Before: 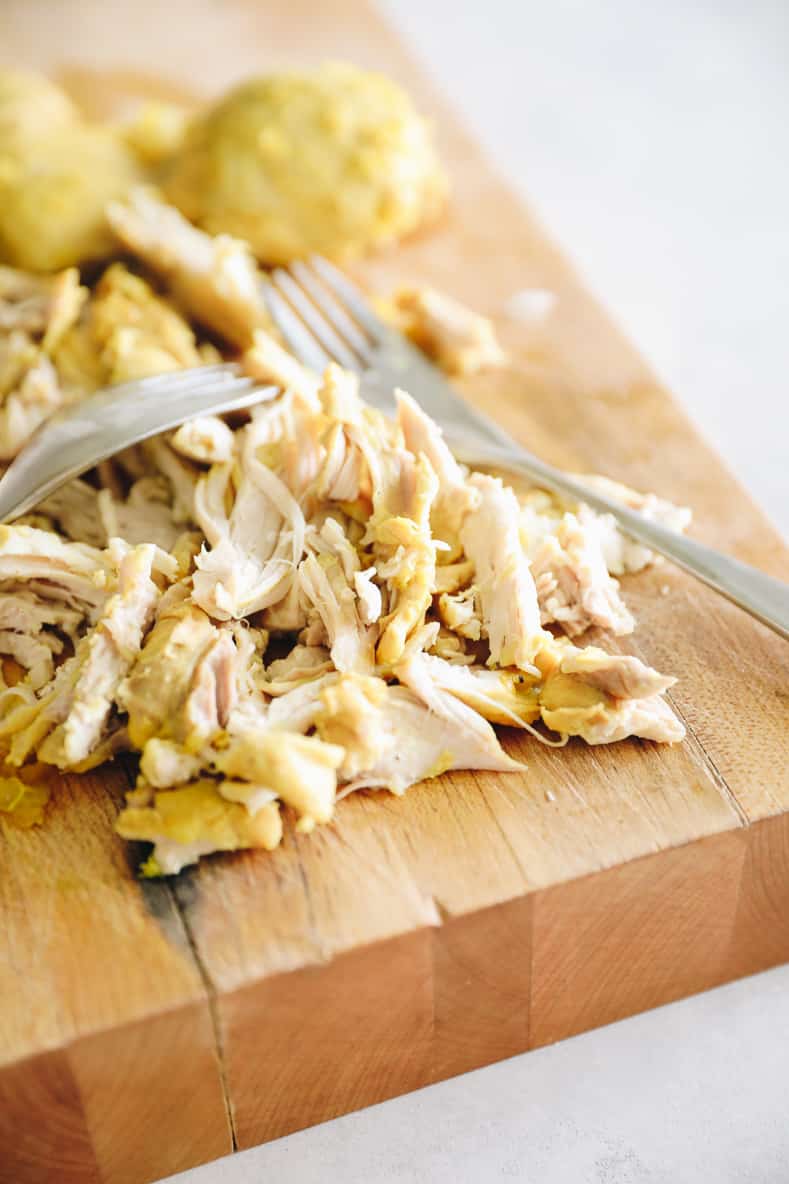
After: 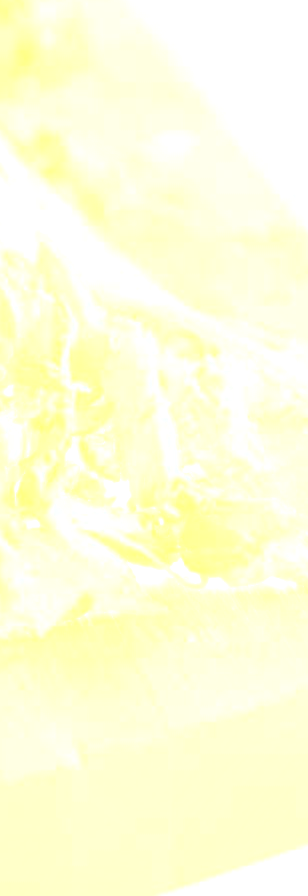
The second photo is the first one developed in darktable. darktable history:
crop: left 45.721%, top 13.393%, right 14.118%, bottom 10.01%
bloom: size 70%, threshold 25%, strength 70%
